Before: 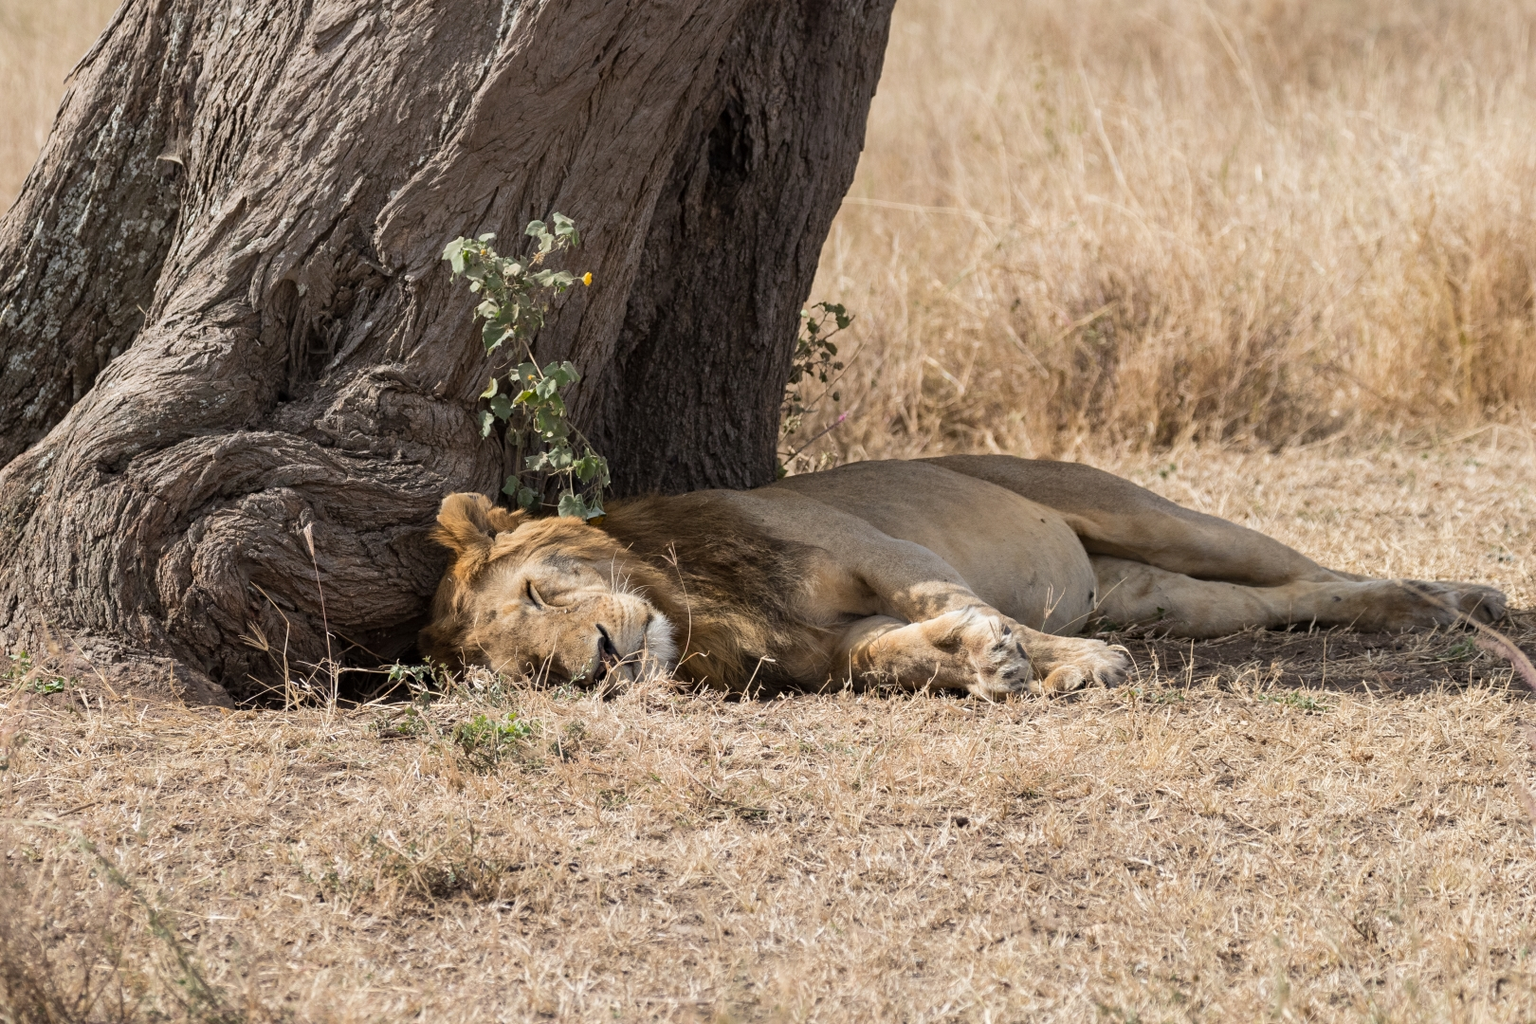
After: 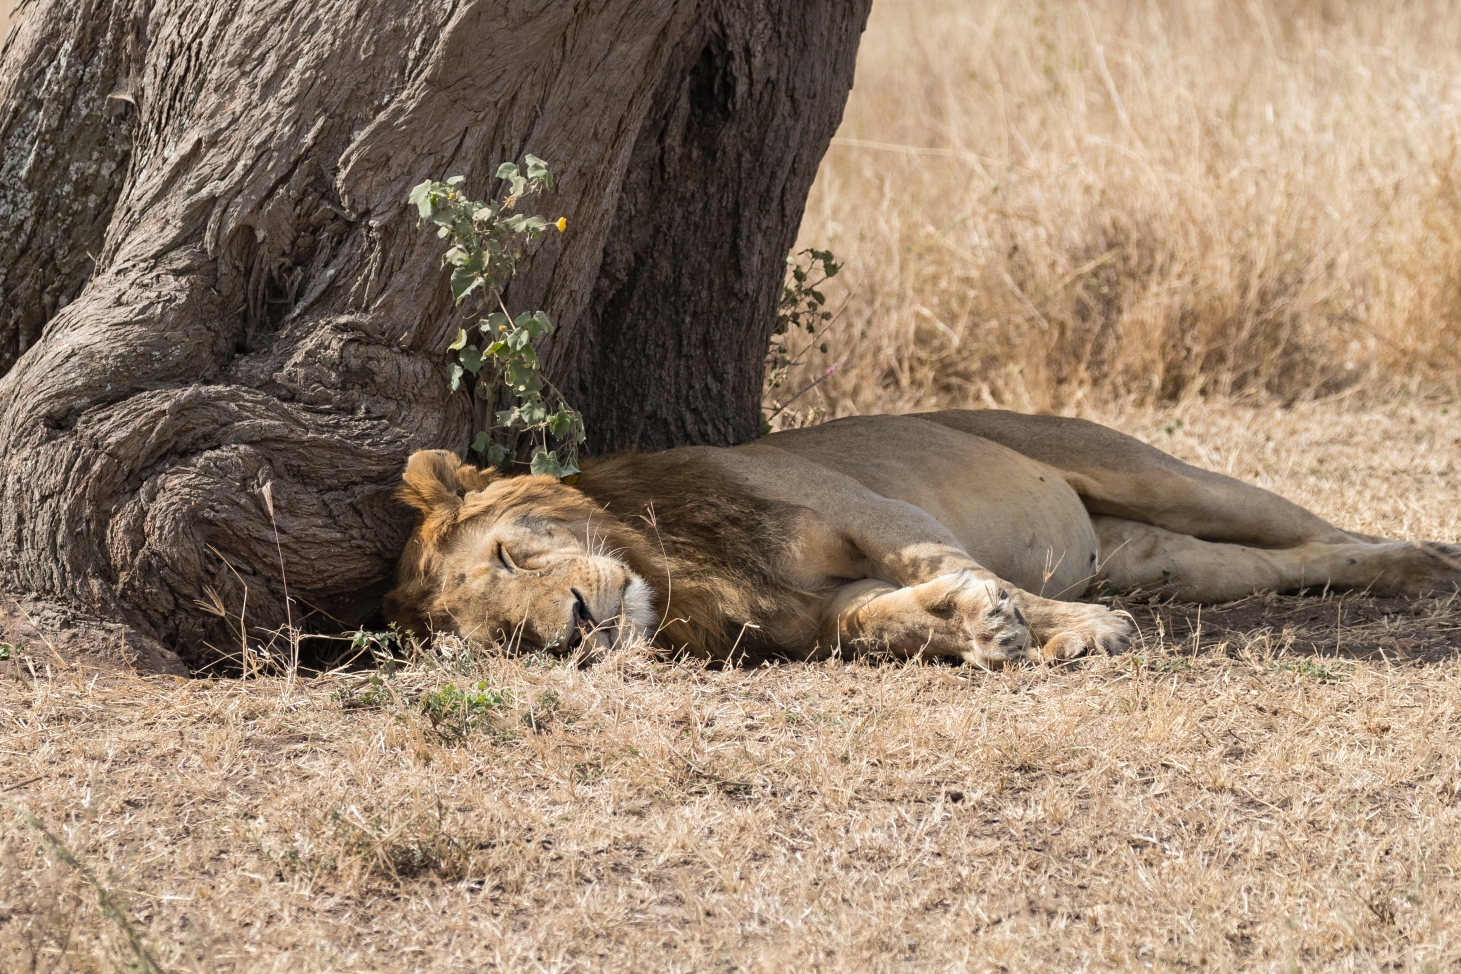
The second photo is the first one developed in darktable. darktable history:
exposure: black level correction -0.001, exposure 0.079 EV, compensate highlight preservation false
crop: left 3.636%, top 6.489%, right 6.128%, bottom 3.244%
